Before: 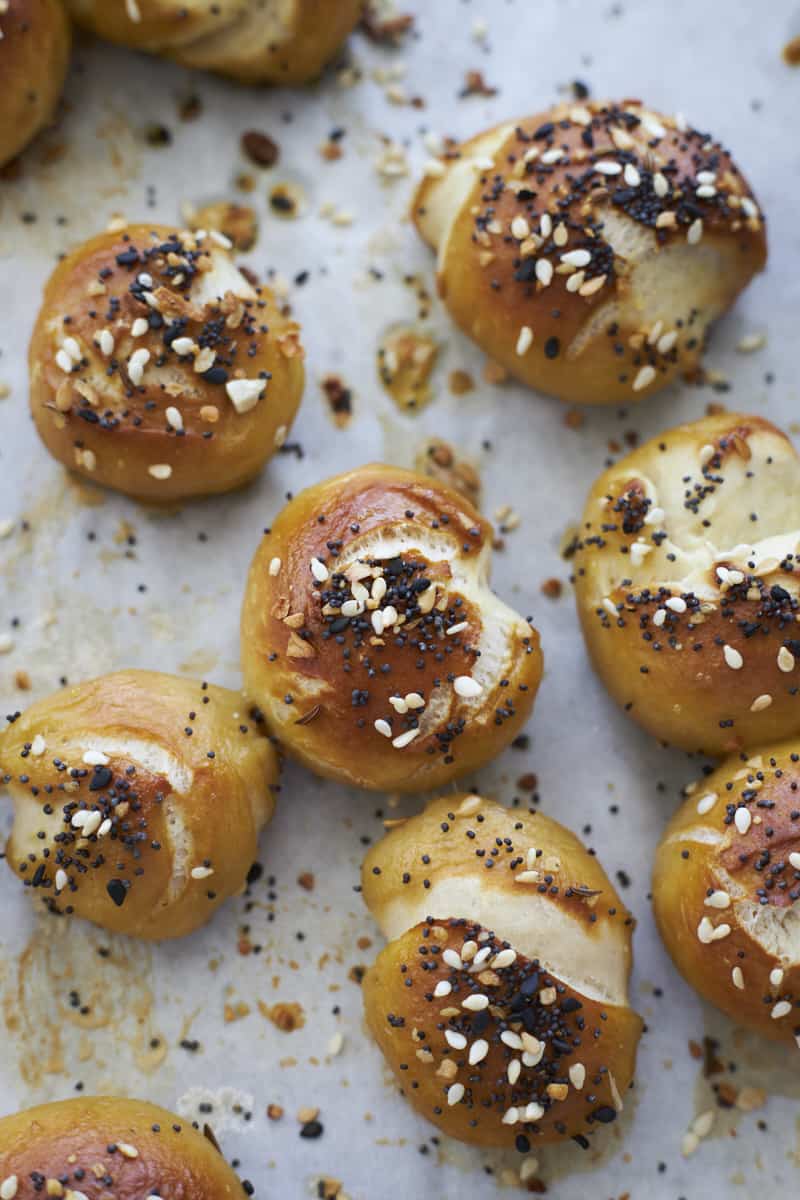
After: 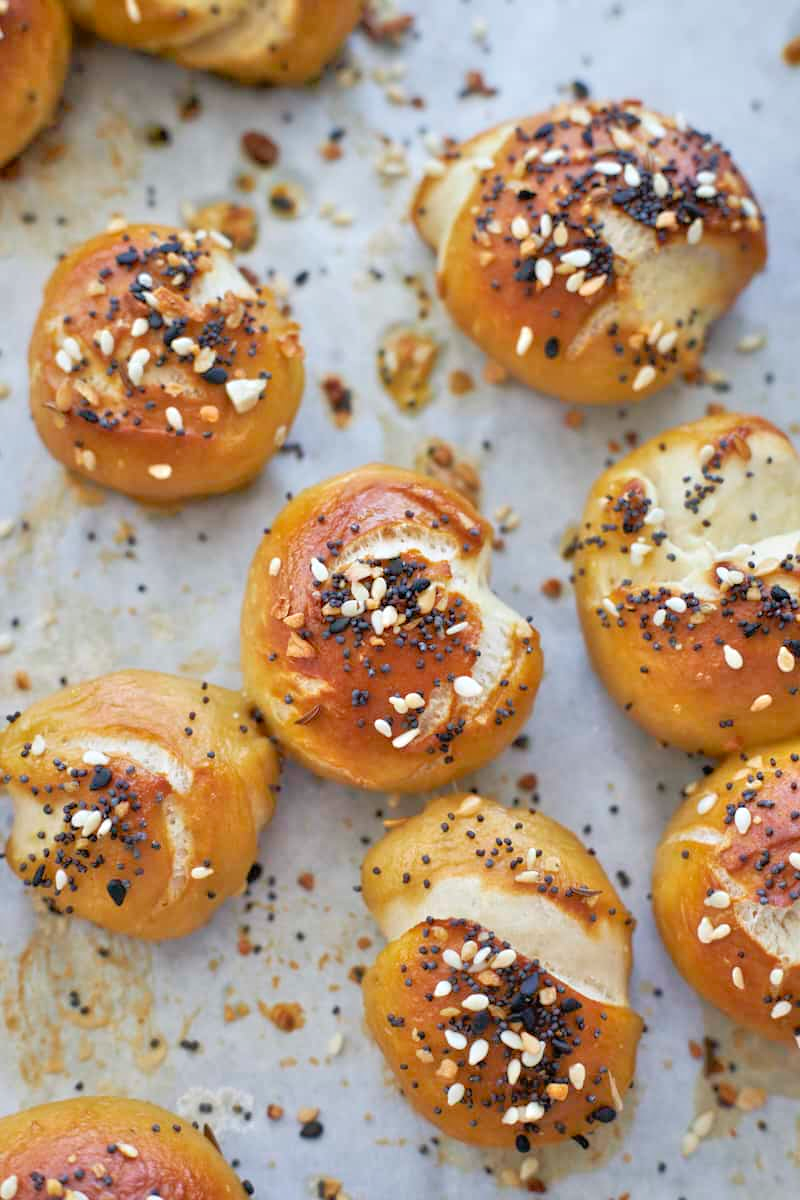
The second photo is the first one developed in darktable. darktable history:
tone equalizer: -7 EV 0.164 EV, -6 EV 0.582 EV, -5 EV 1.17 EV, -4 EV 1.31 EV, -3 EV 1.14 EV, -2 EV 0.6 EV, -1 EV 0.146 EV, mask exposure compensation -0.502 EV
